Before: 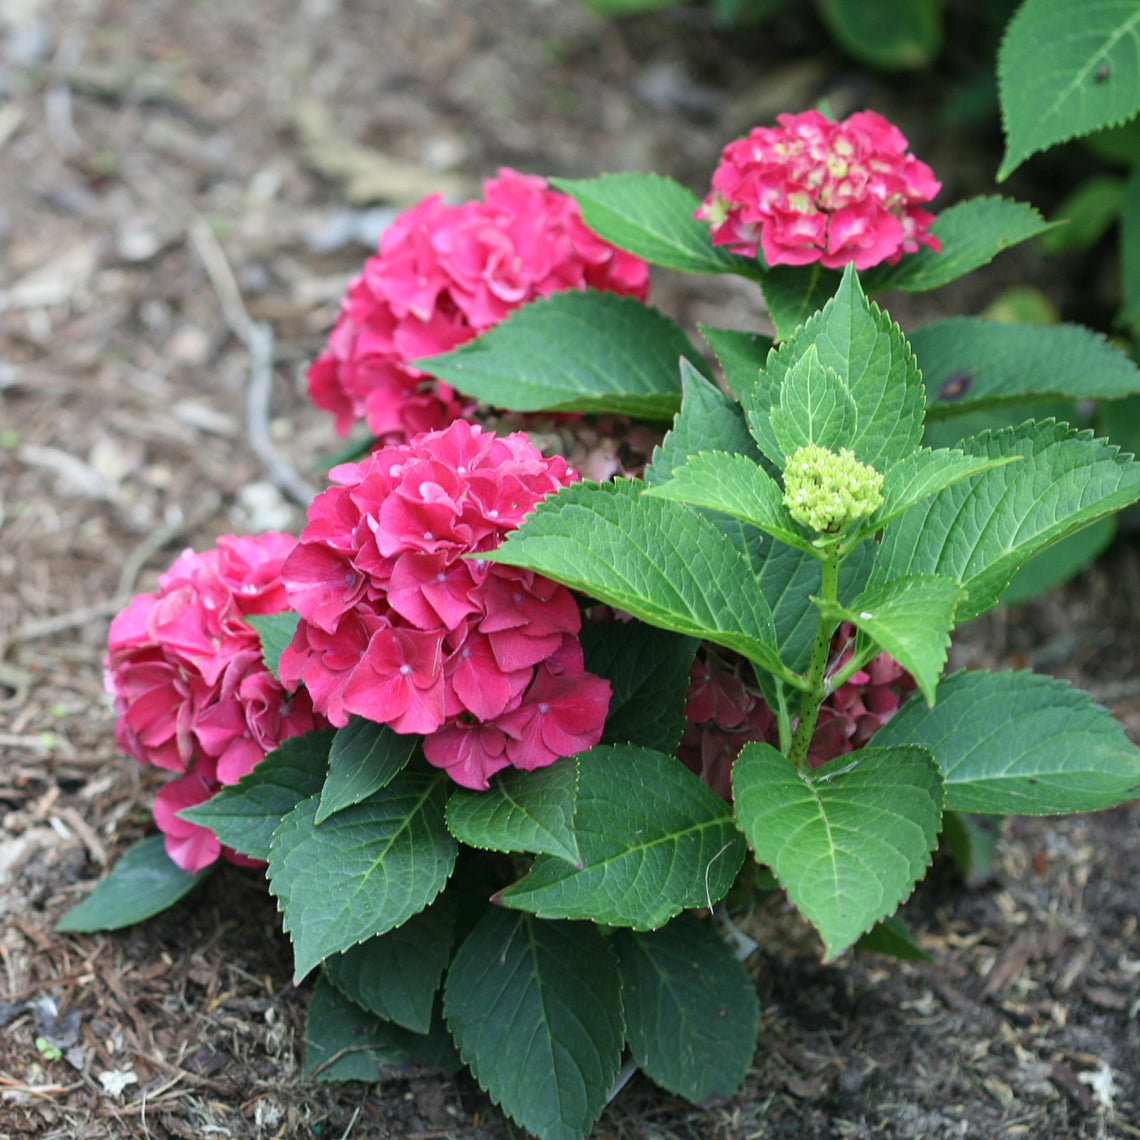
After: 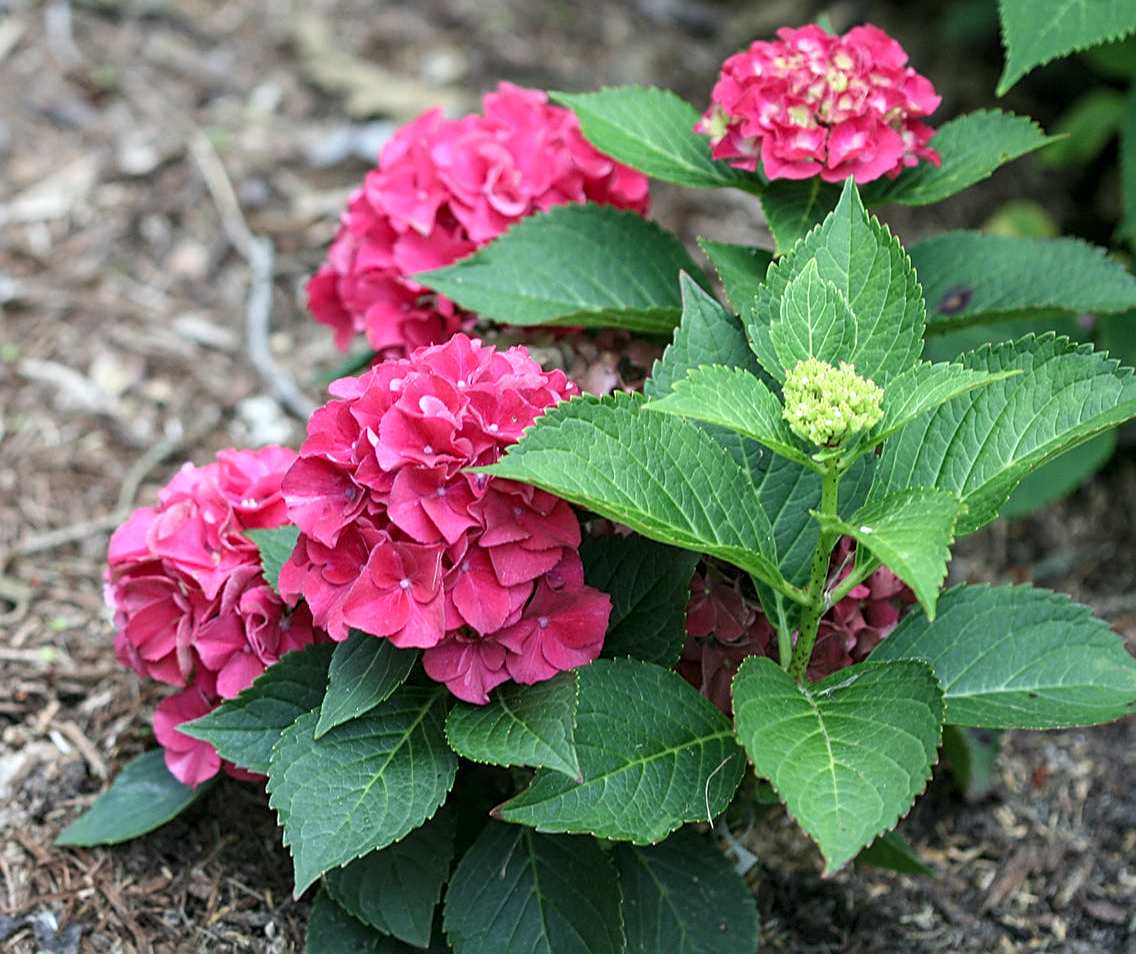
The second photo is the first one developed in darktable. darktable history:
sharpen: on, module defaults
crop: top 7.625%, bottom 8.027%
tone equalizer: on, module defaults
local contrast: on, module defaults
